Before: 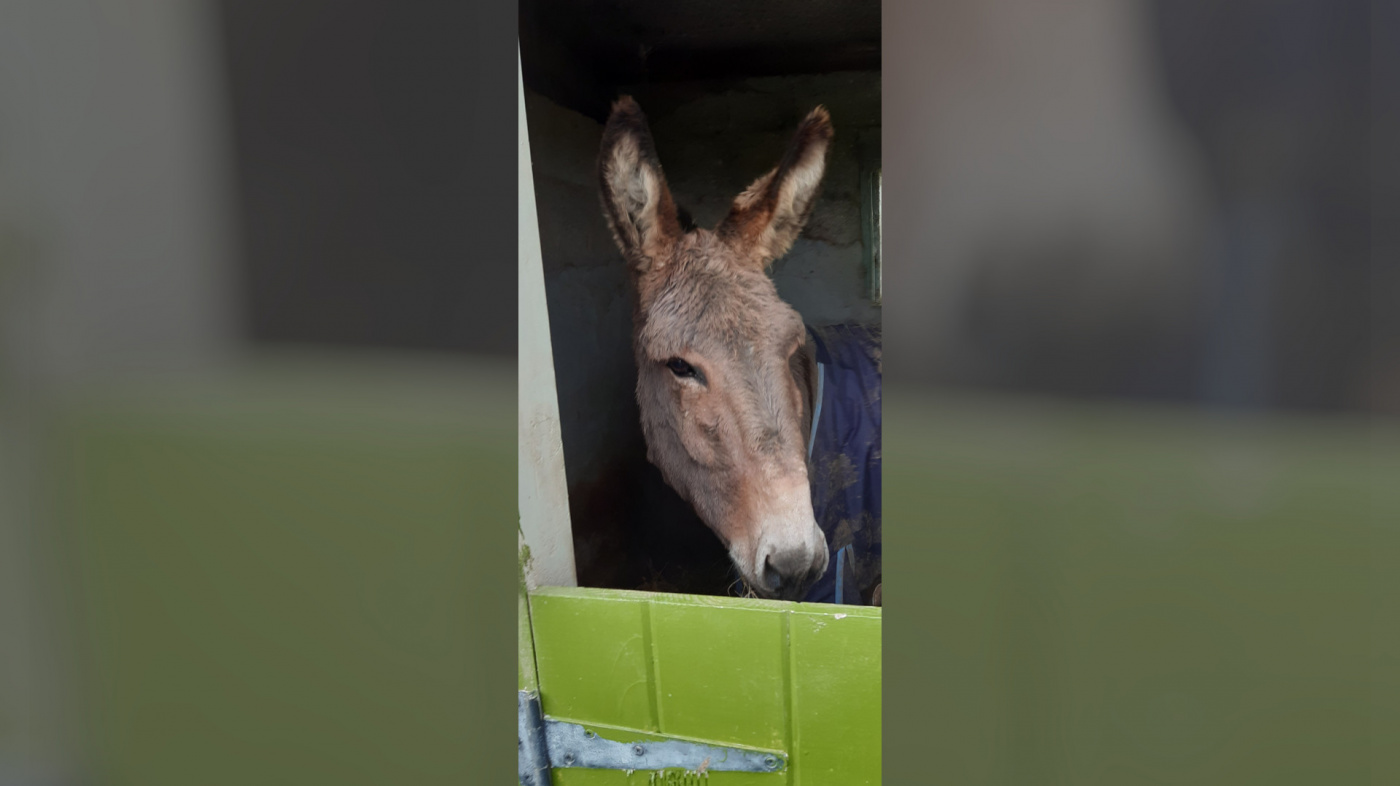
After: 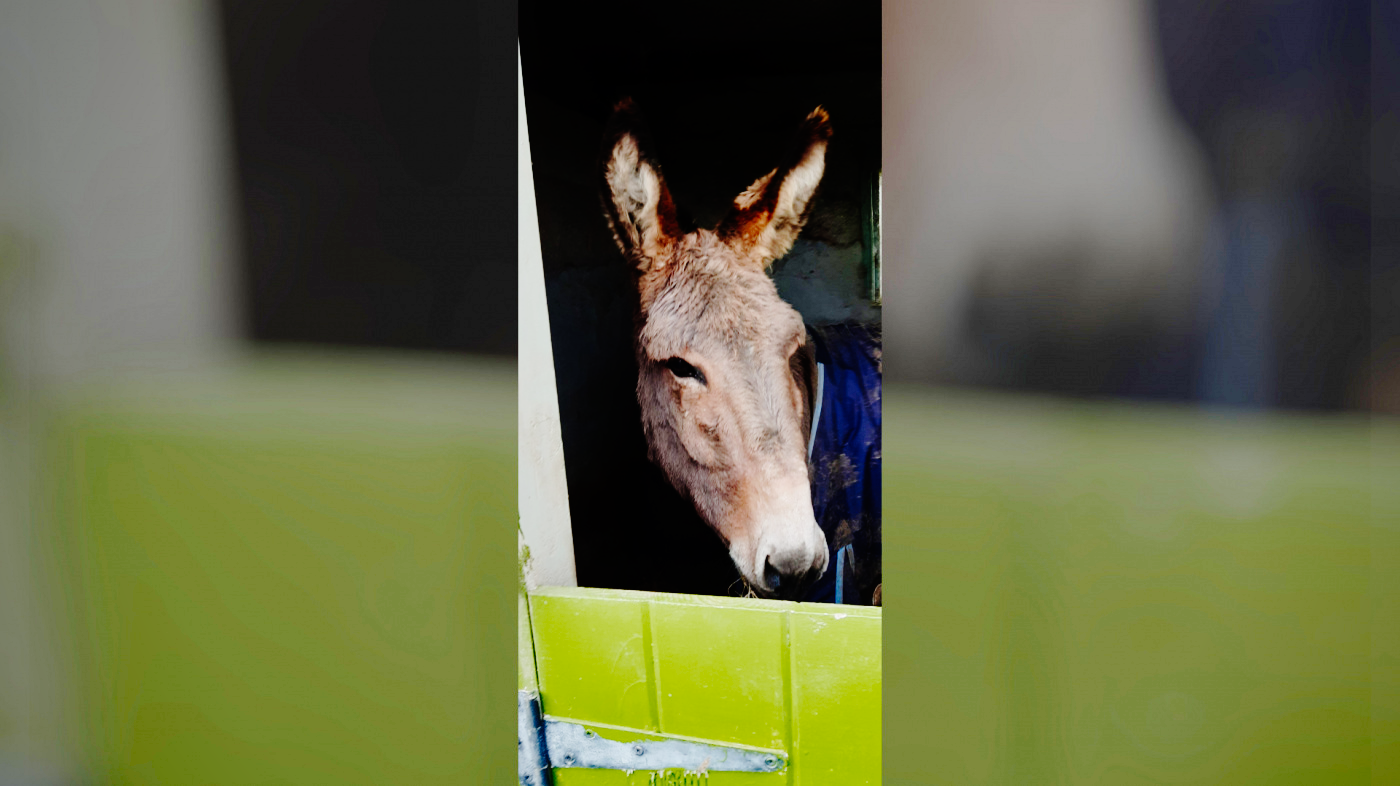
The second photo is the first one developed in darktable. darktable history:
vignetting: fall-off start 79.67%, saturation 0.367, unbound false
base curve: curves: ch0 [(0, 0) (0.036, 0.01) (0.123, 0.254) (0.258, 0.504) (0.507, 0.748) (1, 1)], preserve colors none
